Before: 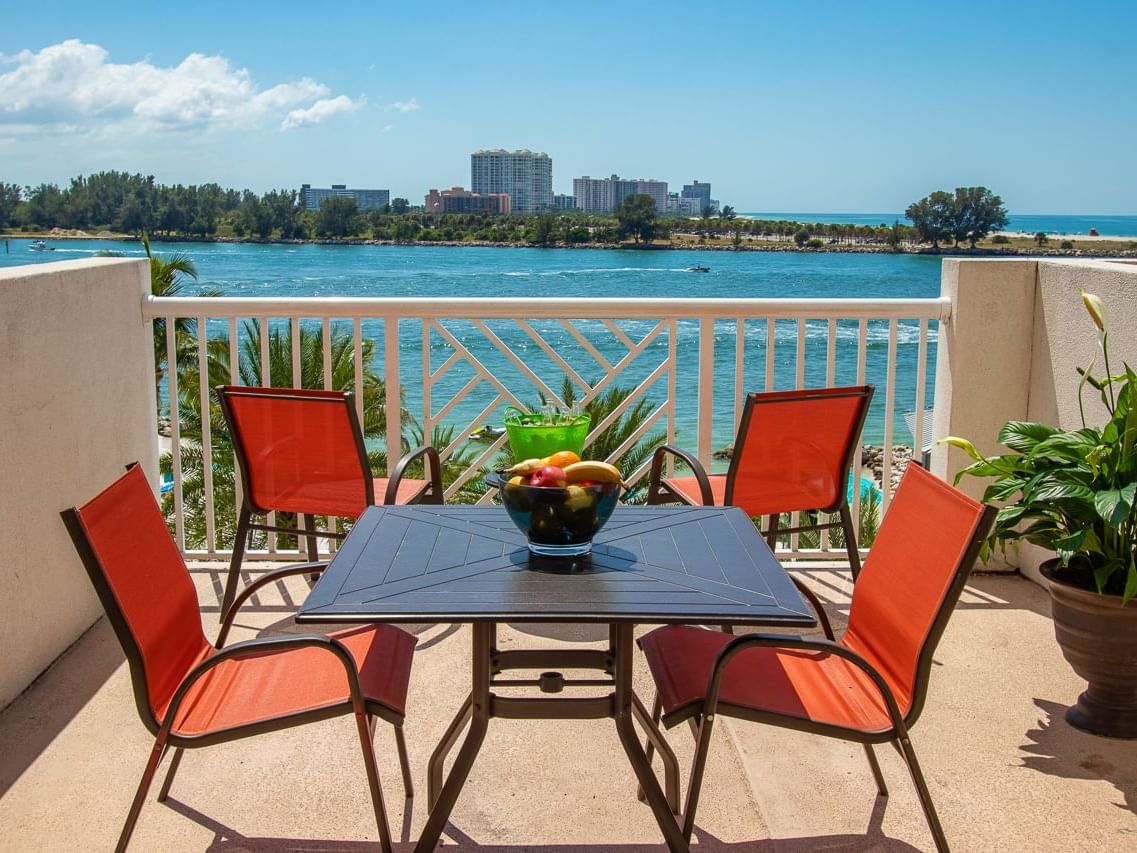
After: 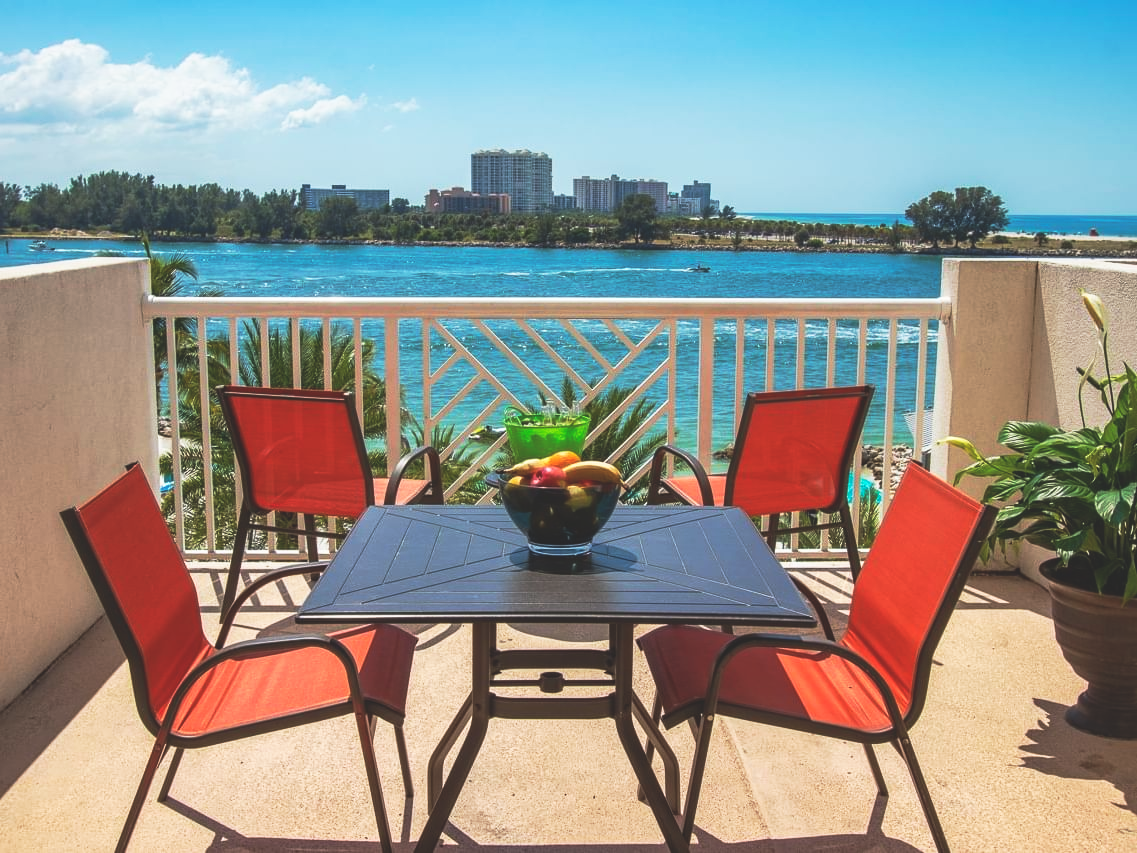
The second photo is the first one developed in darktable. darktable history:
base curve: curves: ch0 [(0, 0) (0.257, 0.25) (0.482, 0.586) (0.757, 0.871) (1, 1)], preserve colors none
exposure: black level correction -0.022, exposure -0.035 EV, compensate highlight preservation false
